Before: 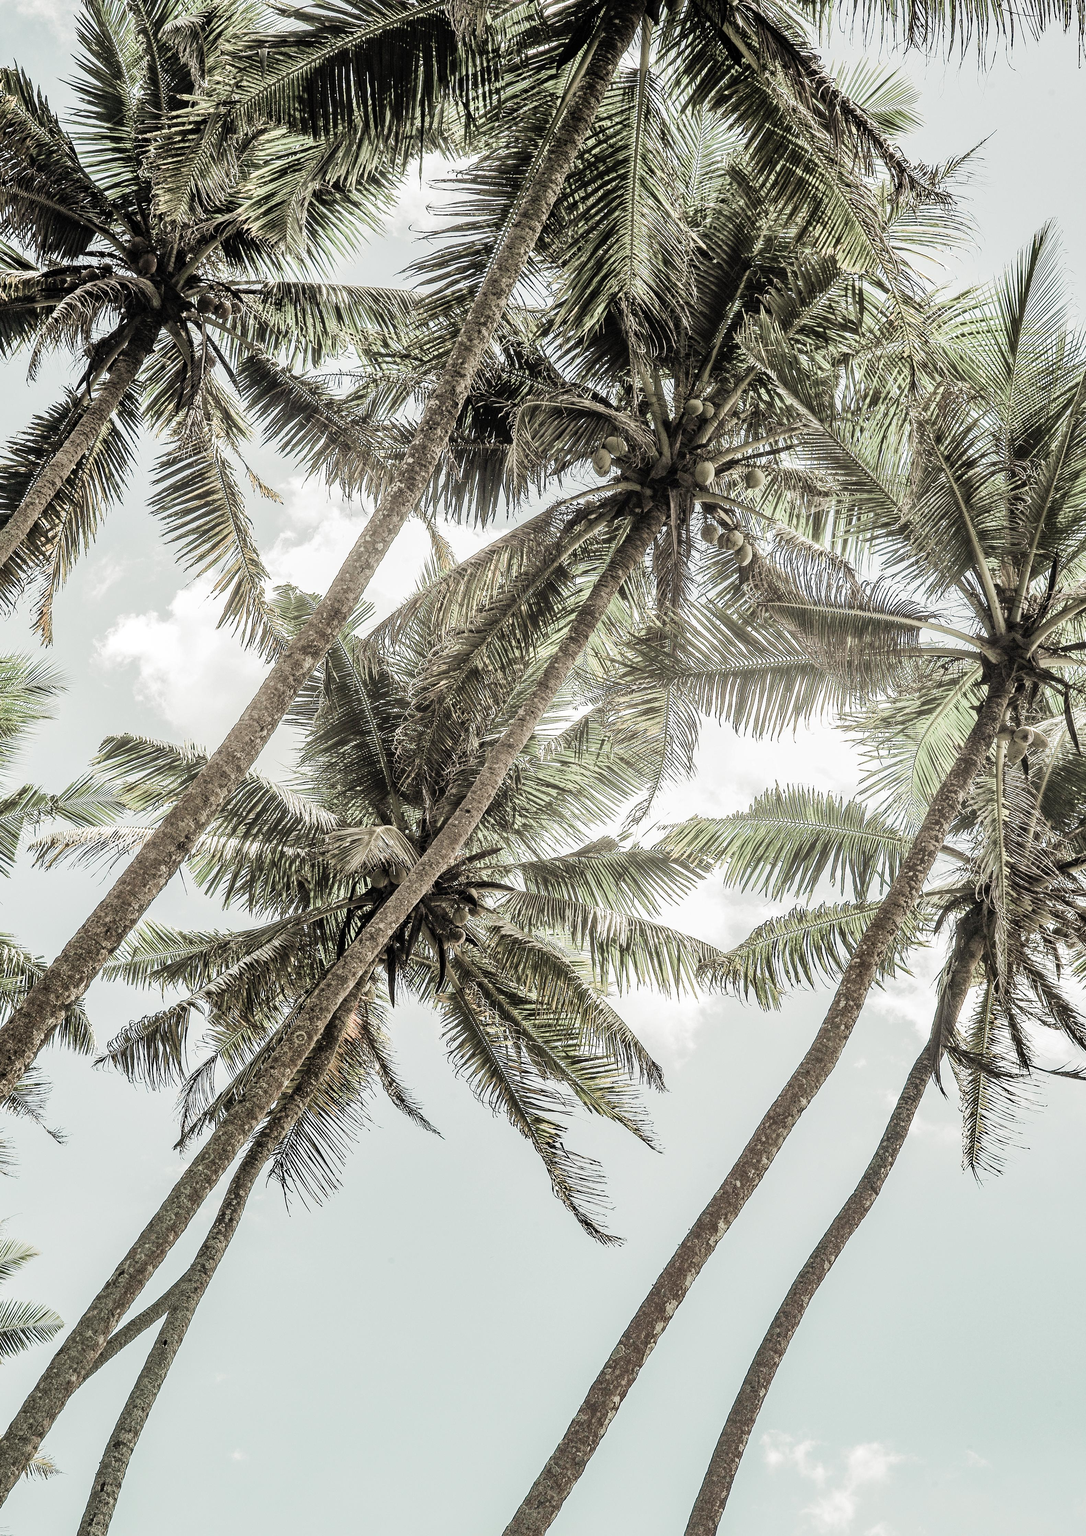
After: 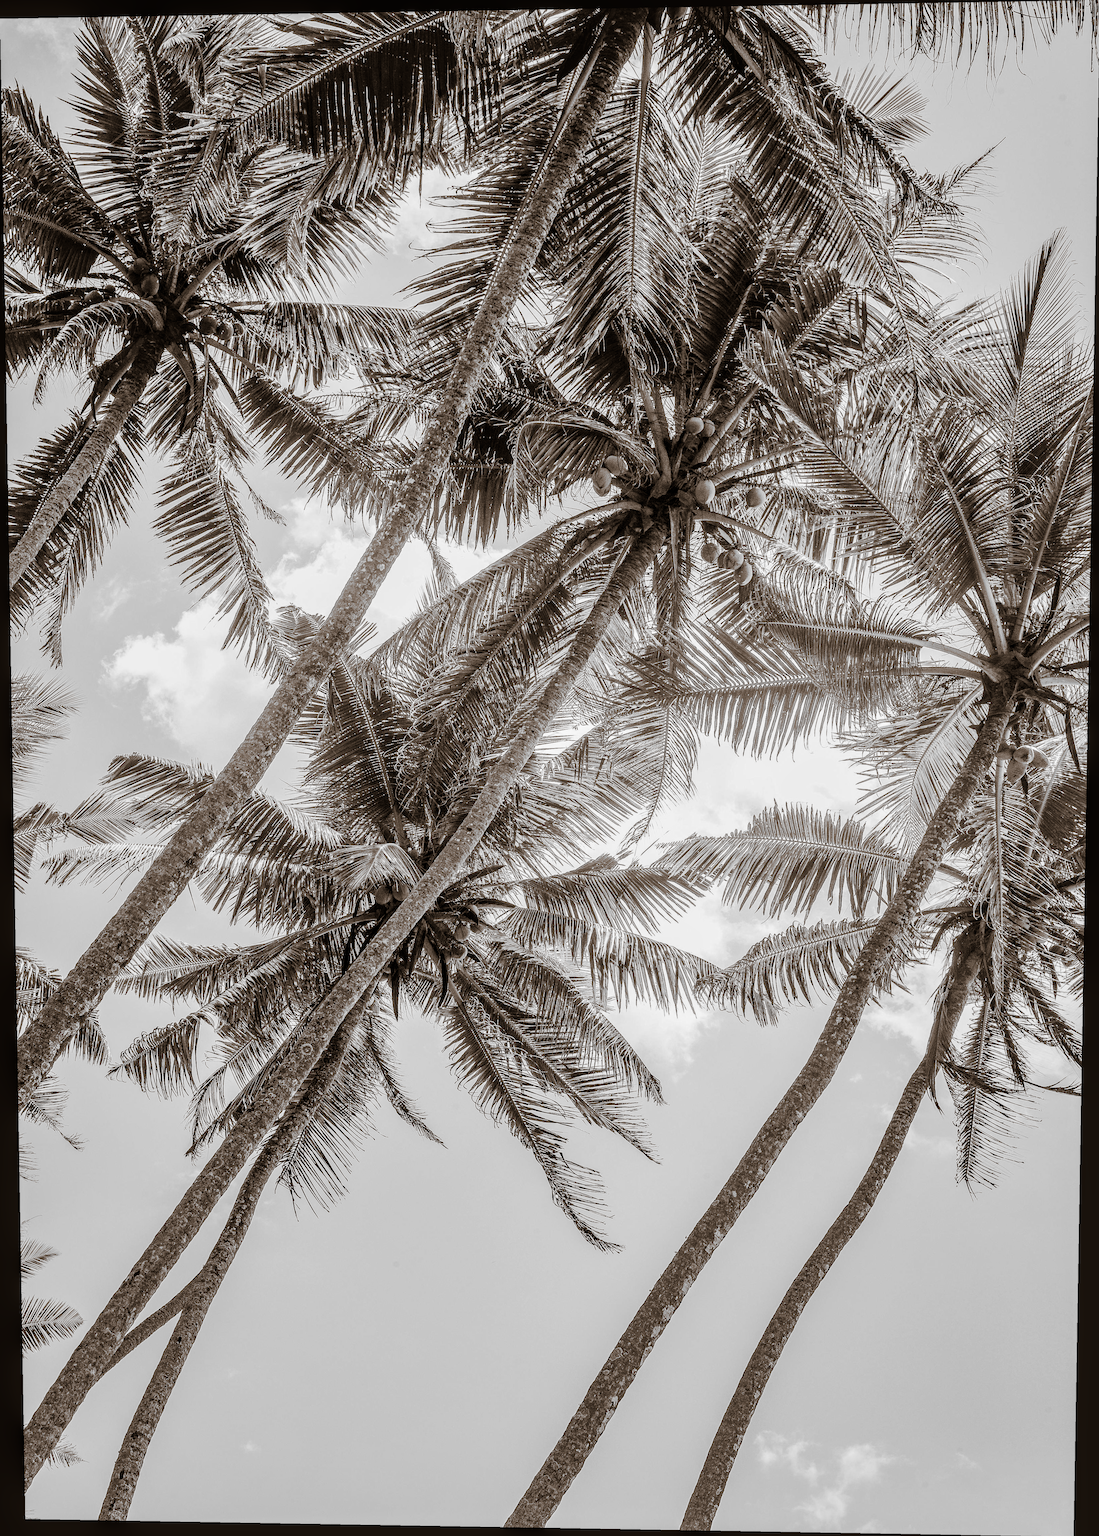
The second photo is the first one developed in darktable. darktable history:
split-toning: shadows › hue 32.4°, shadows › saturation 0.51, highlights › hue 180°, highlights › saturation 0, balance -60.17, compress 55.19%
color calibration: output gray [0.18, 0.41, 0.41, 0], gray › normalize channels true, illuminant same as pipeline (D50), adaptation XYZ, x 0.346, y 0.359, gamut compression 0
rotate and perspective: lens shift (vertical) 0.048, lens shift (horizontal) -0.024, automatic cropping off
local contrast: on, module defaults
